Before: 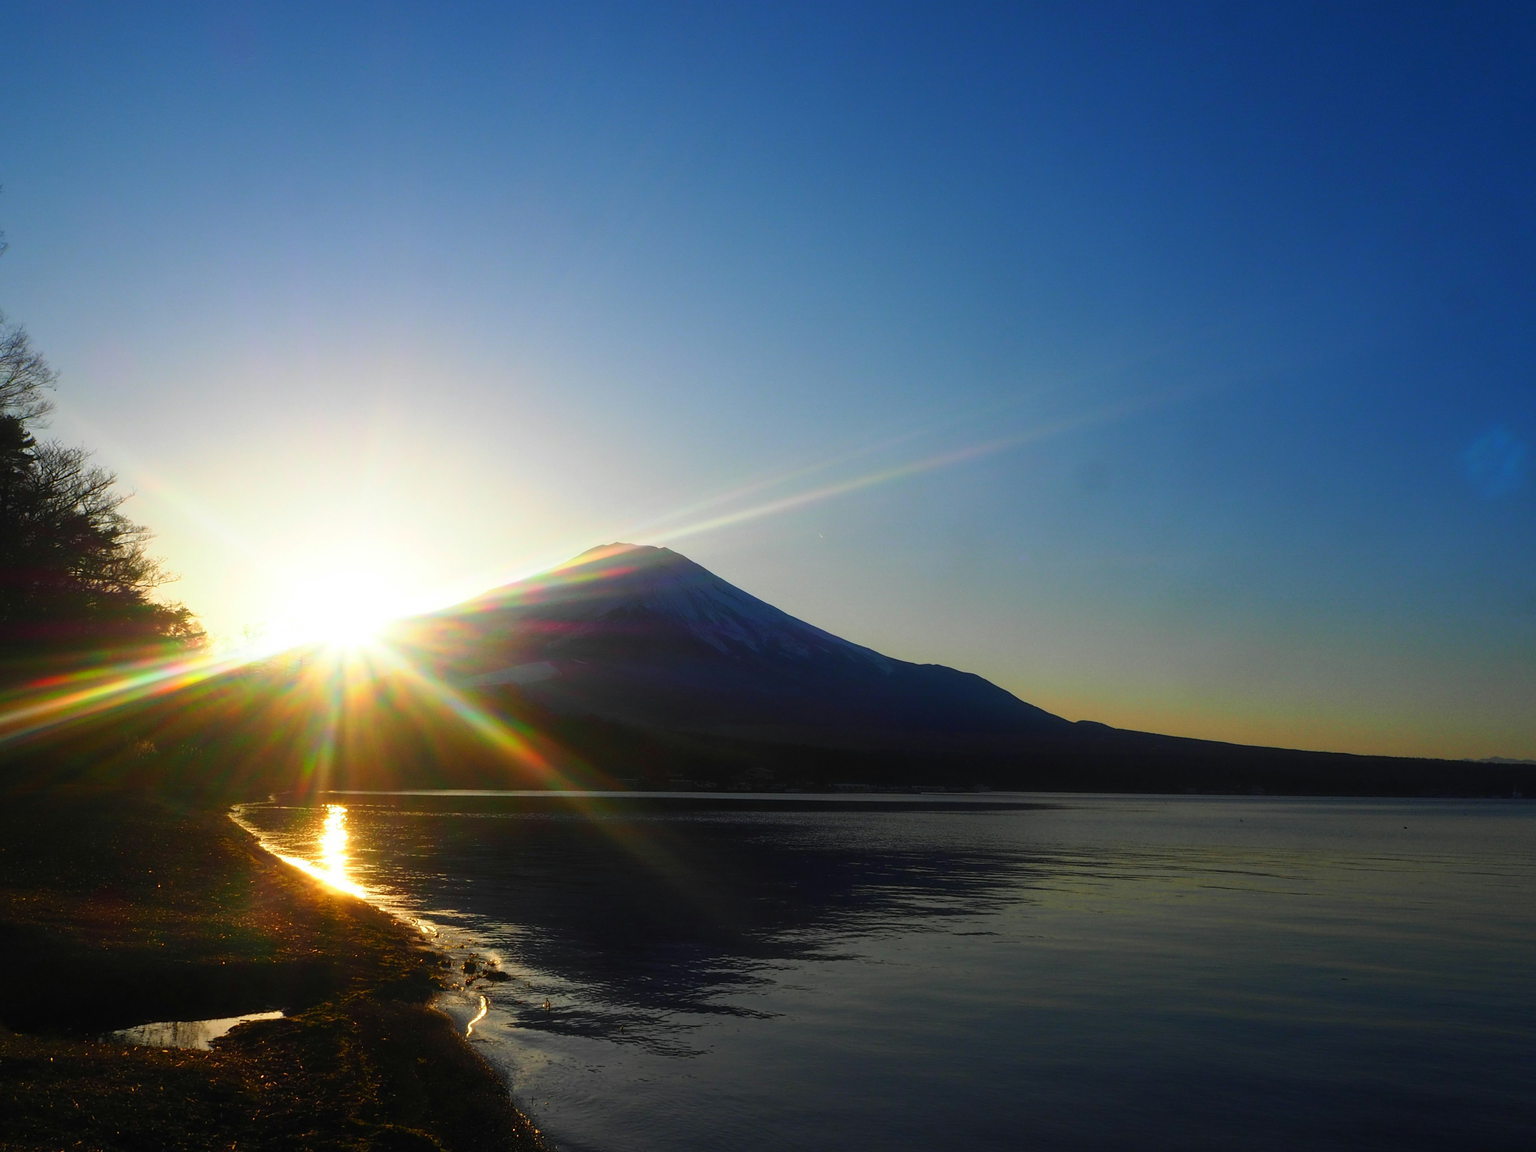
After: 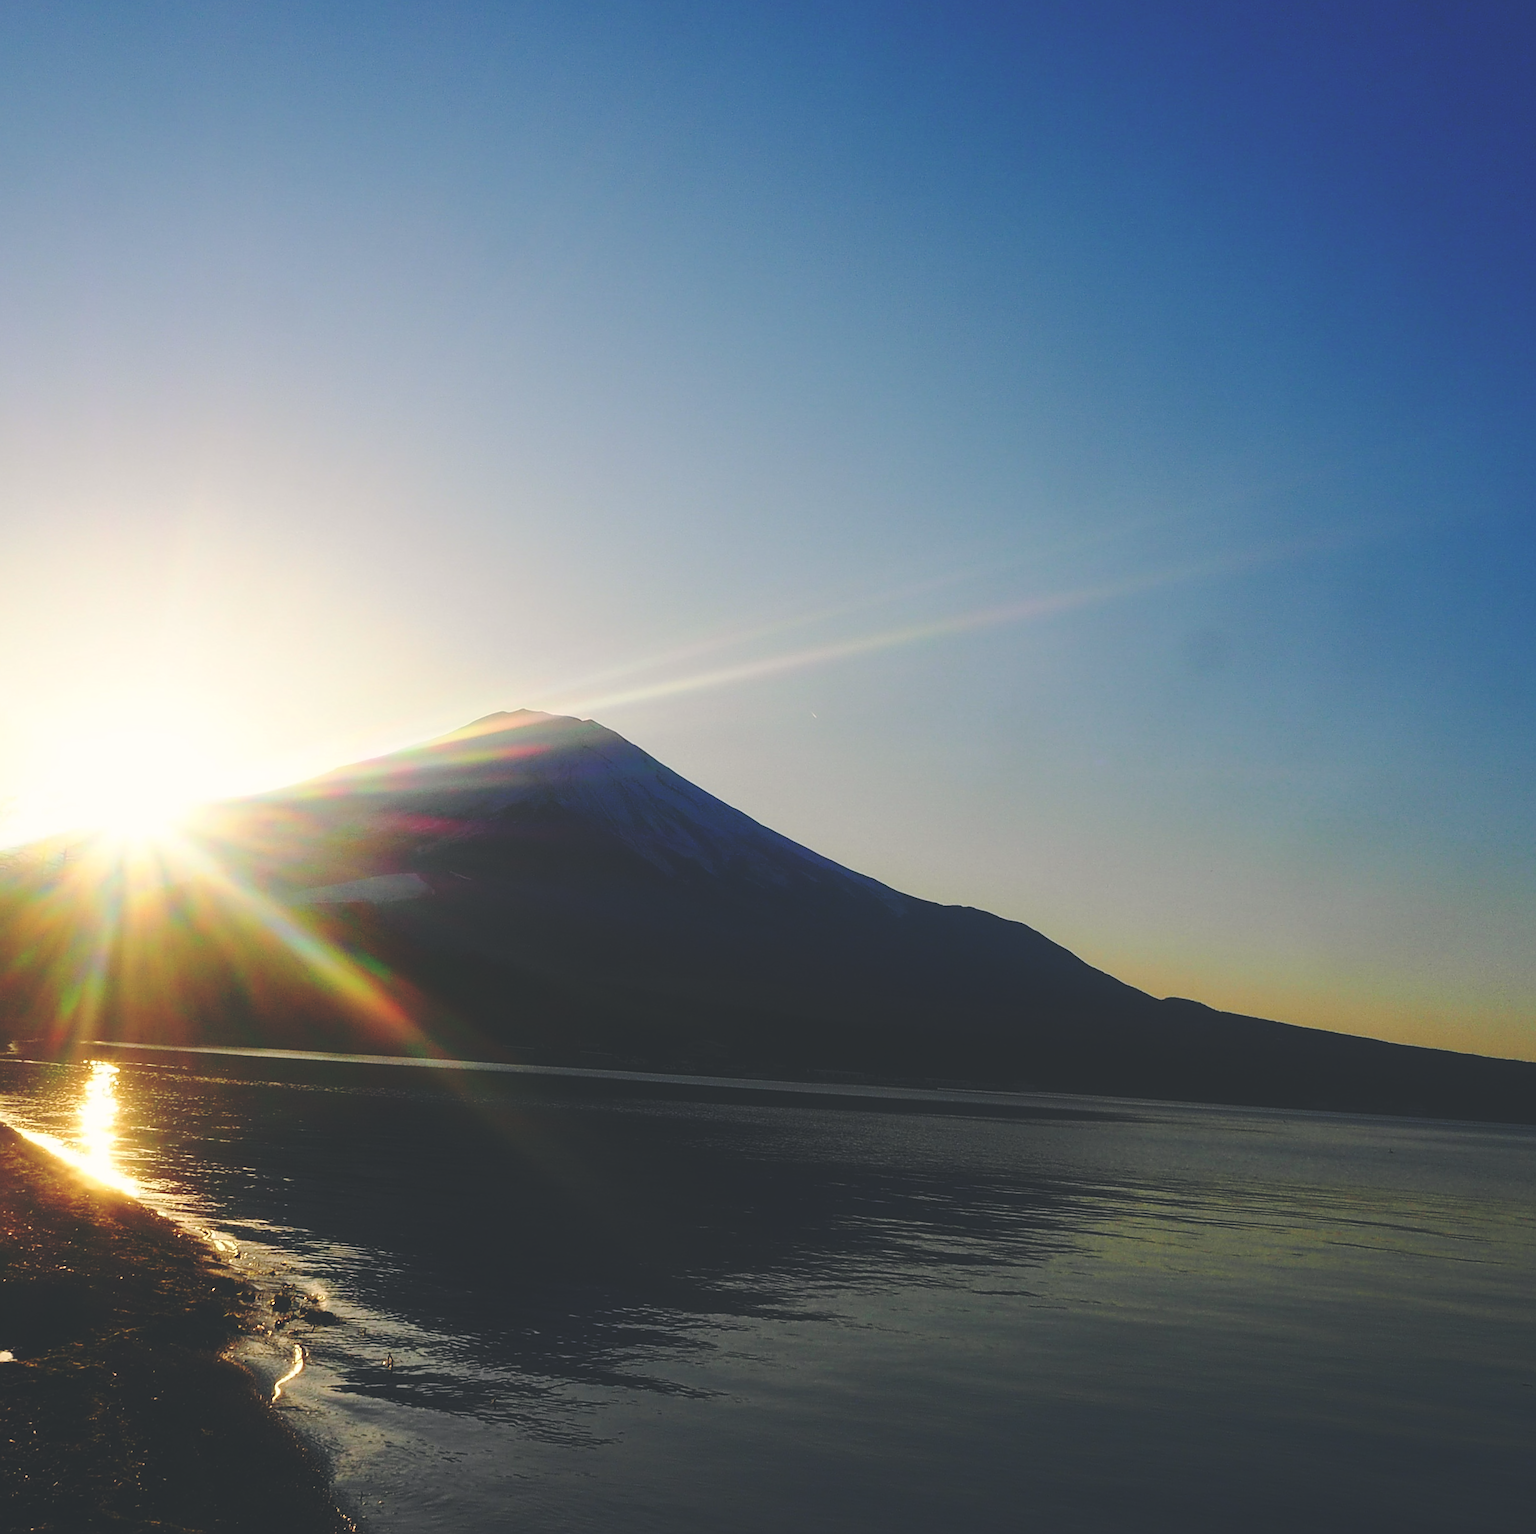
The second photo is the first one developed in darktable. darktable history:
crop and rotate: angle -3°, left 14.117%, top 0.041%, right 10.914%, bottom 0.082%
sharpen: on, module defaults
color correction: highlights a* 2.88, highlights b* 5.01, shadows a* -2.75, shadows b* -4.81, saturation 0.792
base curve: curves: ch0 [(0, 0.024) (0.055, 0.065) (0.121, 0.166) (0.236, 0.319) (0.693, 0.726) (1, 1)], preserve colors none
